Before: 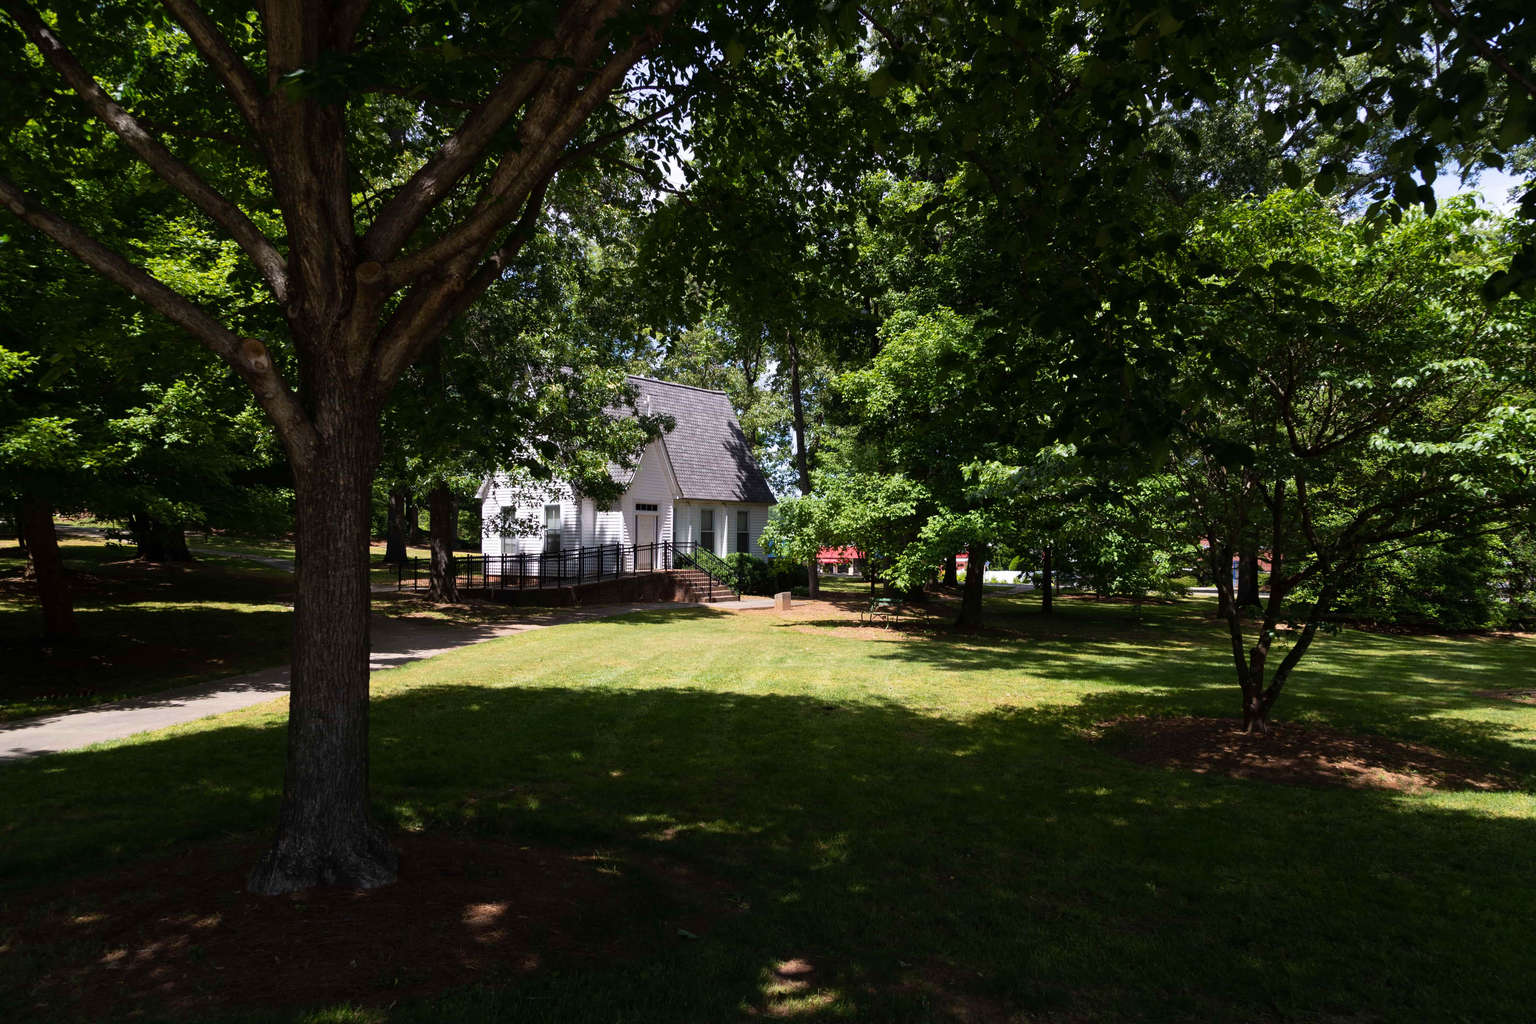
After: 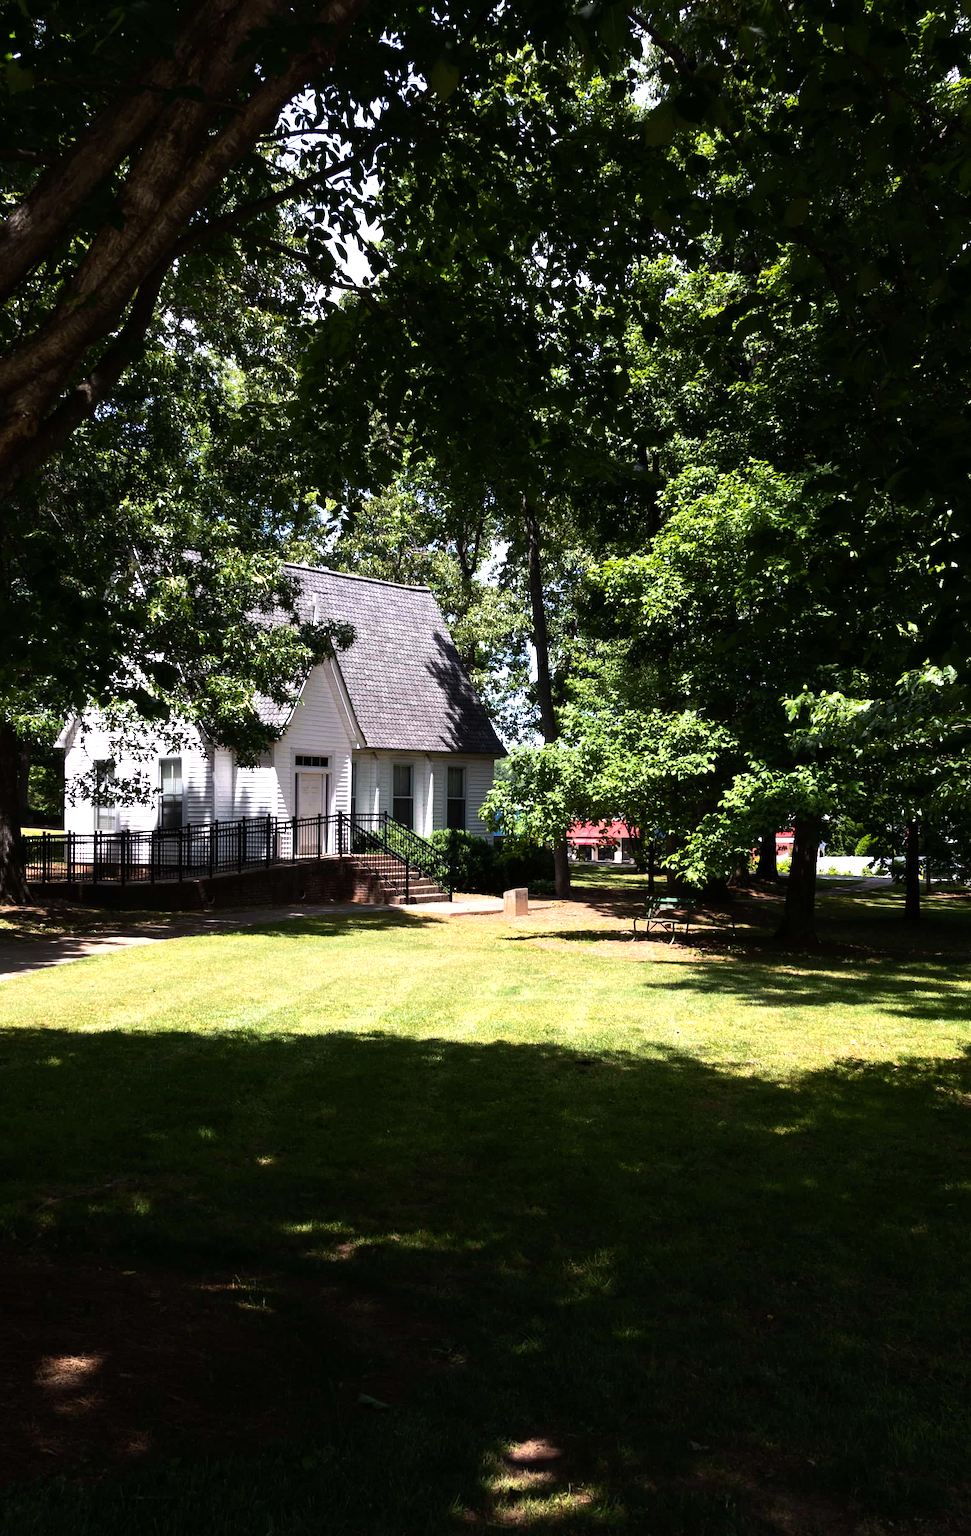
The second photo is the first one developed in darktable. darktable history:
crop: left 28.583%, right 29.231%
tone equalizer: -8 EV -0.75 EV, -7 EV -0.7 EV, -6 EV -0.6 EV, -5 EV -0.4 EV, -3 EV 0.4 EV, -2 EV 0.6 EV, -1 EV 0.7 EV, +0 EV 0.75 EV, edges refinement/feathering 500, mask exposure compensation -1.57 EV, preserve details no
